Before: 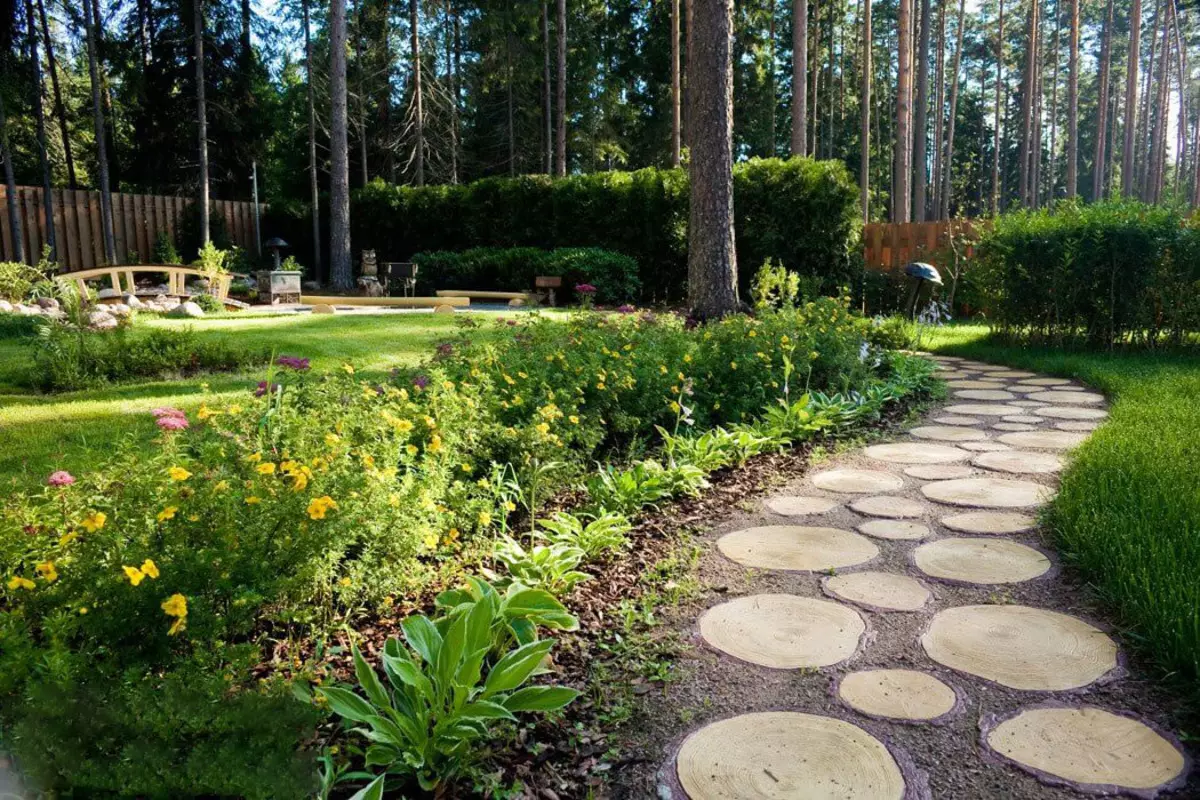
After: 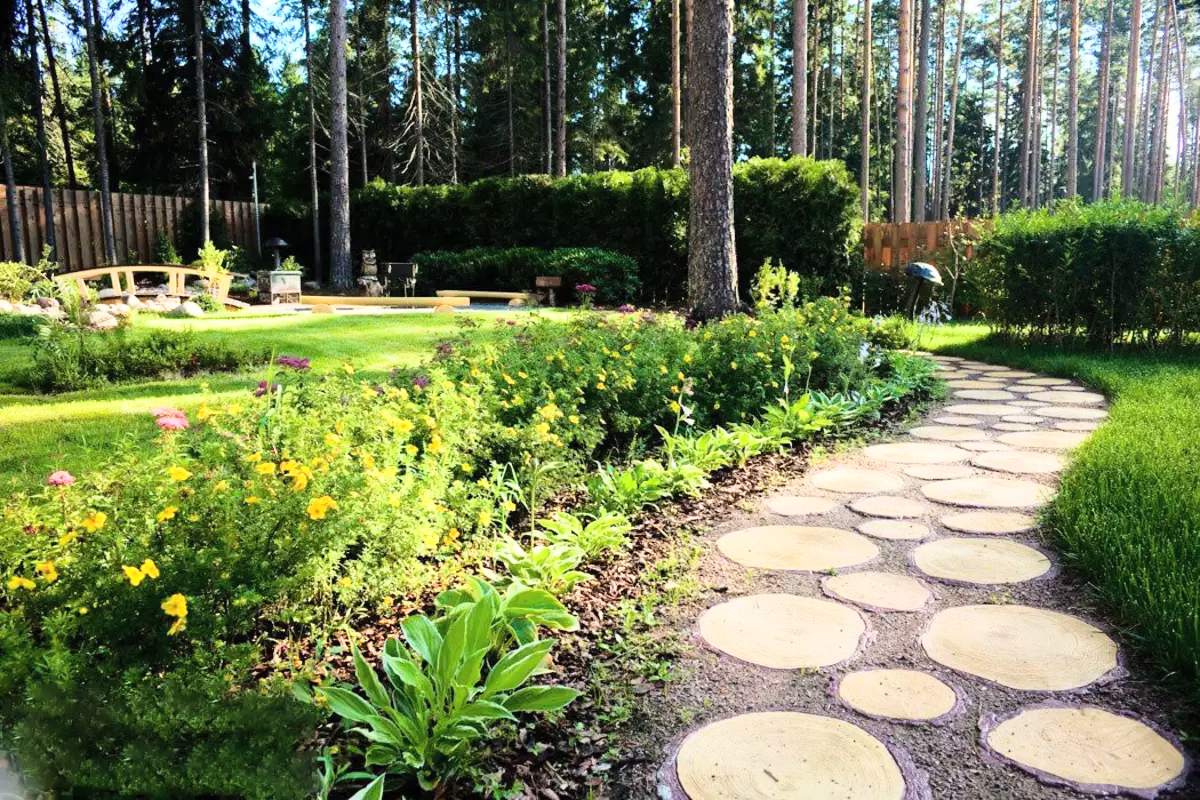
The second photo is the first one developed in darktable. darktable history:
contrast brightness saturation: contrast 0.05, brightness 0.06, saturation 0.01
base curve: curves: ch0 [(0, 0) (0.028, 0.03) (0.121, 0.232) (0.46, 0.748) (0.859, 0.968) (1, 1)]
